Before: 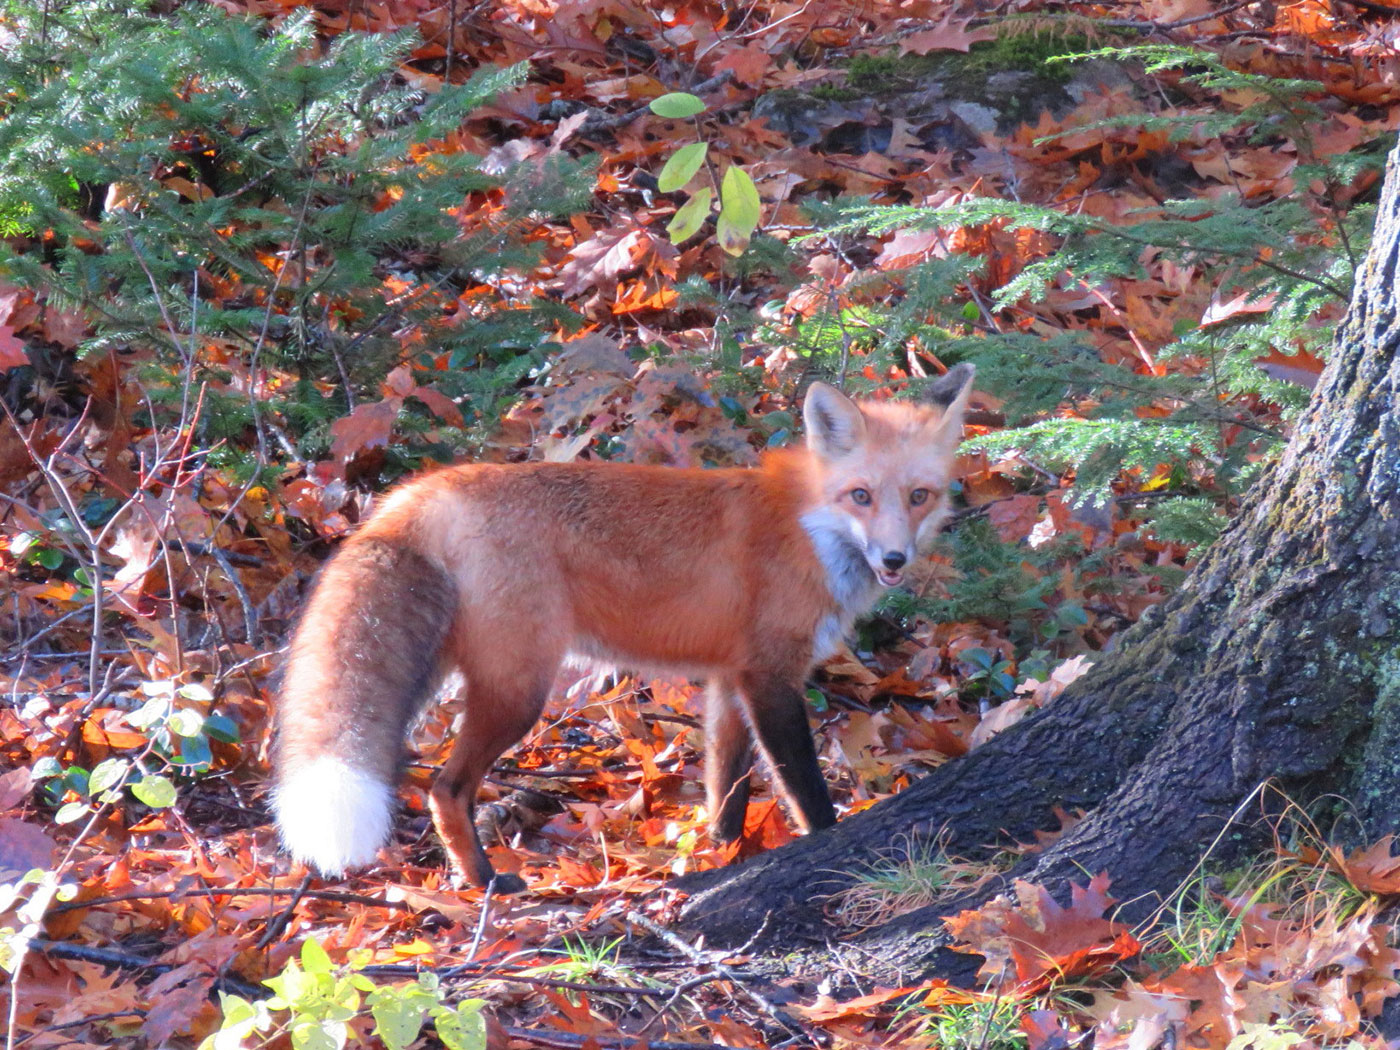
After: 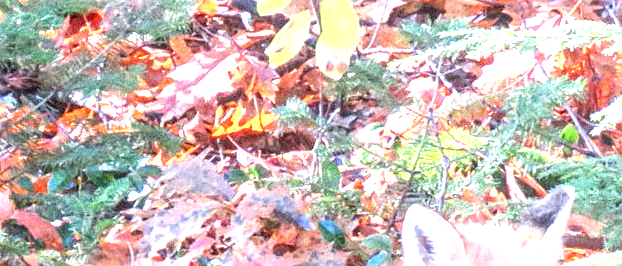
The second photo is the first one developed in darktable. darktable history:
crop: left 28.709%, top 16.877%, right 26.832%, bottom 57.759%
tone equalizer: mask exposure compensation -0.492 EV
exposure: black level correction 0.001, exposure 1.733 EV, compensate exposure bias true, compensate highlight preservation false
sharpen: on, module defaults
local contrast: highlights 5%, shadows 7%, detail 134%
